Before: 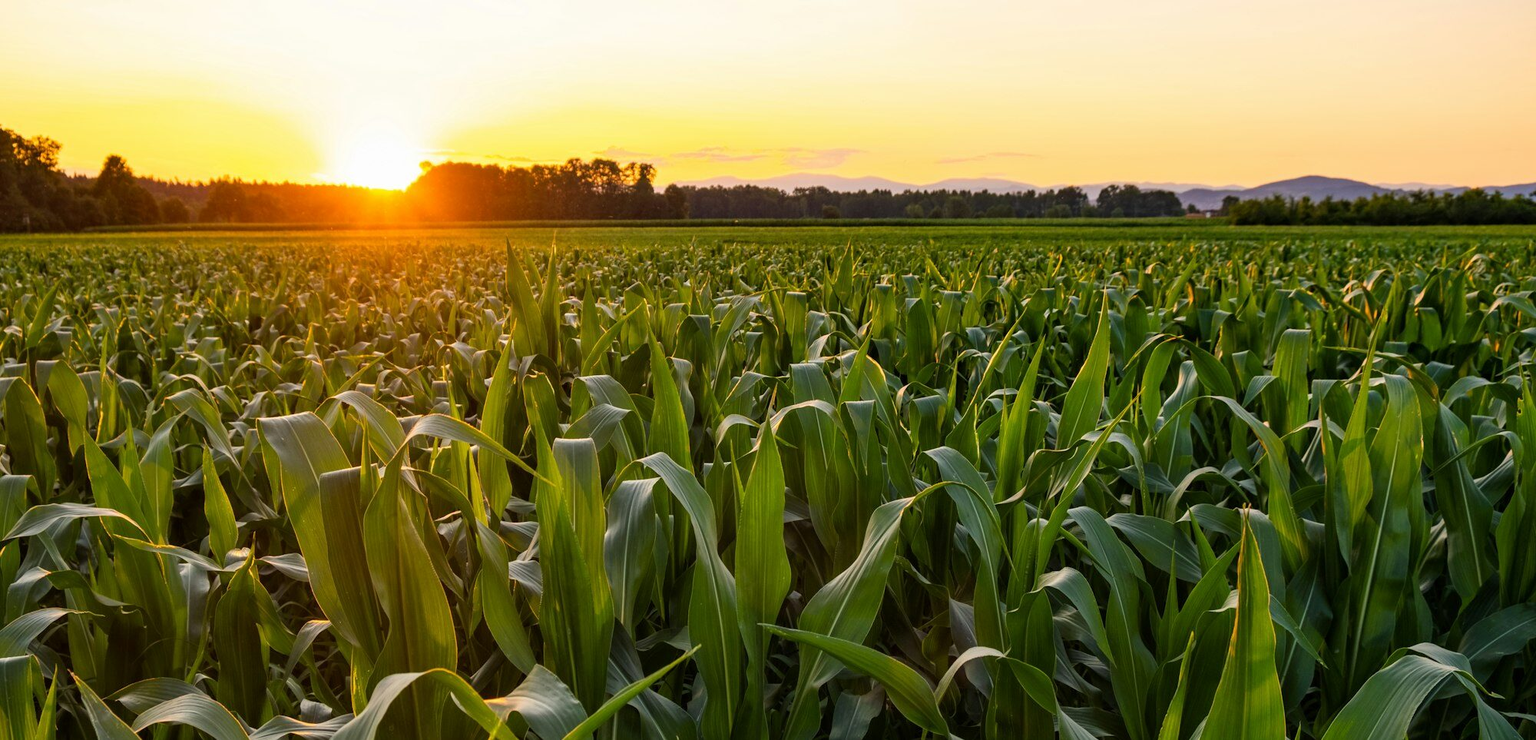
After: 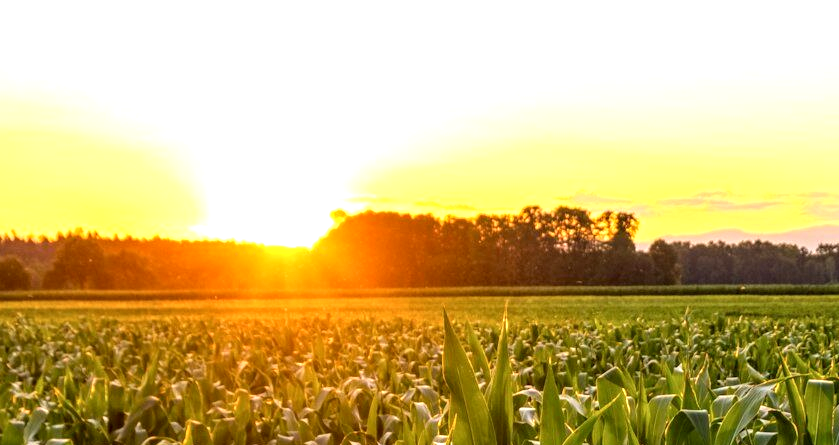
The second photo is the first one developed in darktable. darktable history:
local contrast: highlights 35%, detail 135%
crop and rotate: left 10.817%, top 0.062%, right 47.194%, bottom 53.626%
exposure: black level correction 0.001, exposure 0.5 EV, compensate exposure bias true, compensate highlight preservation false
